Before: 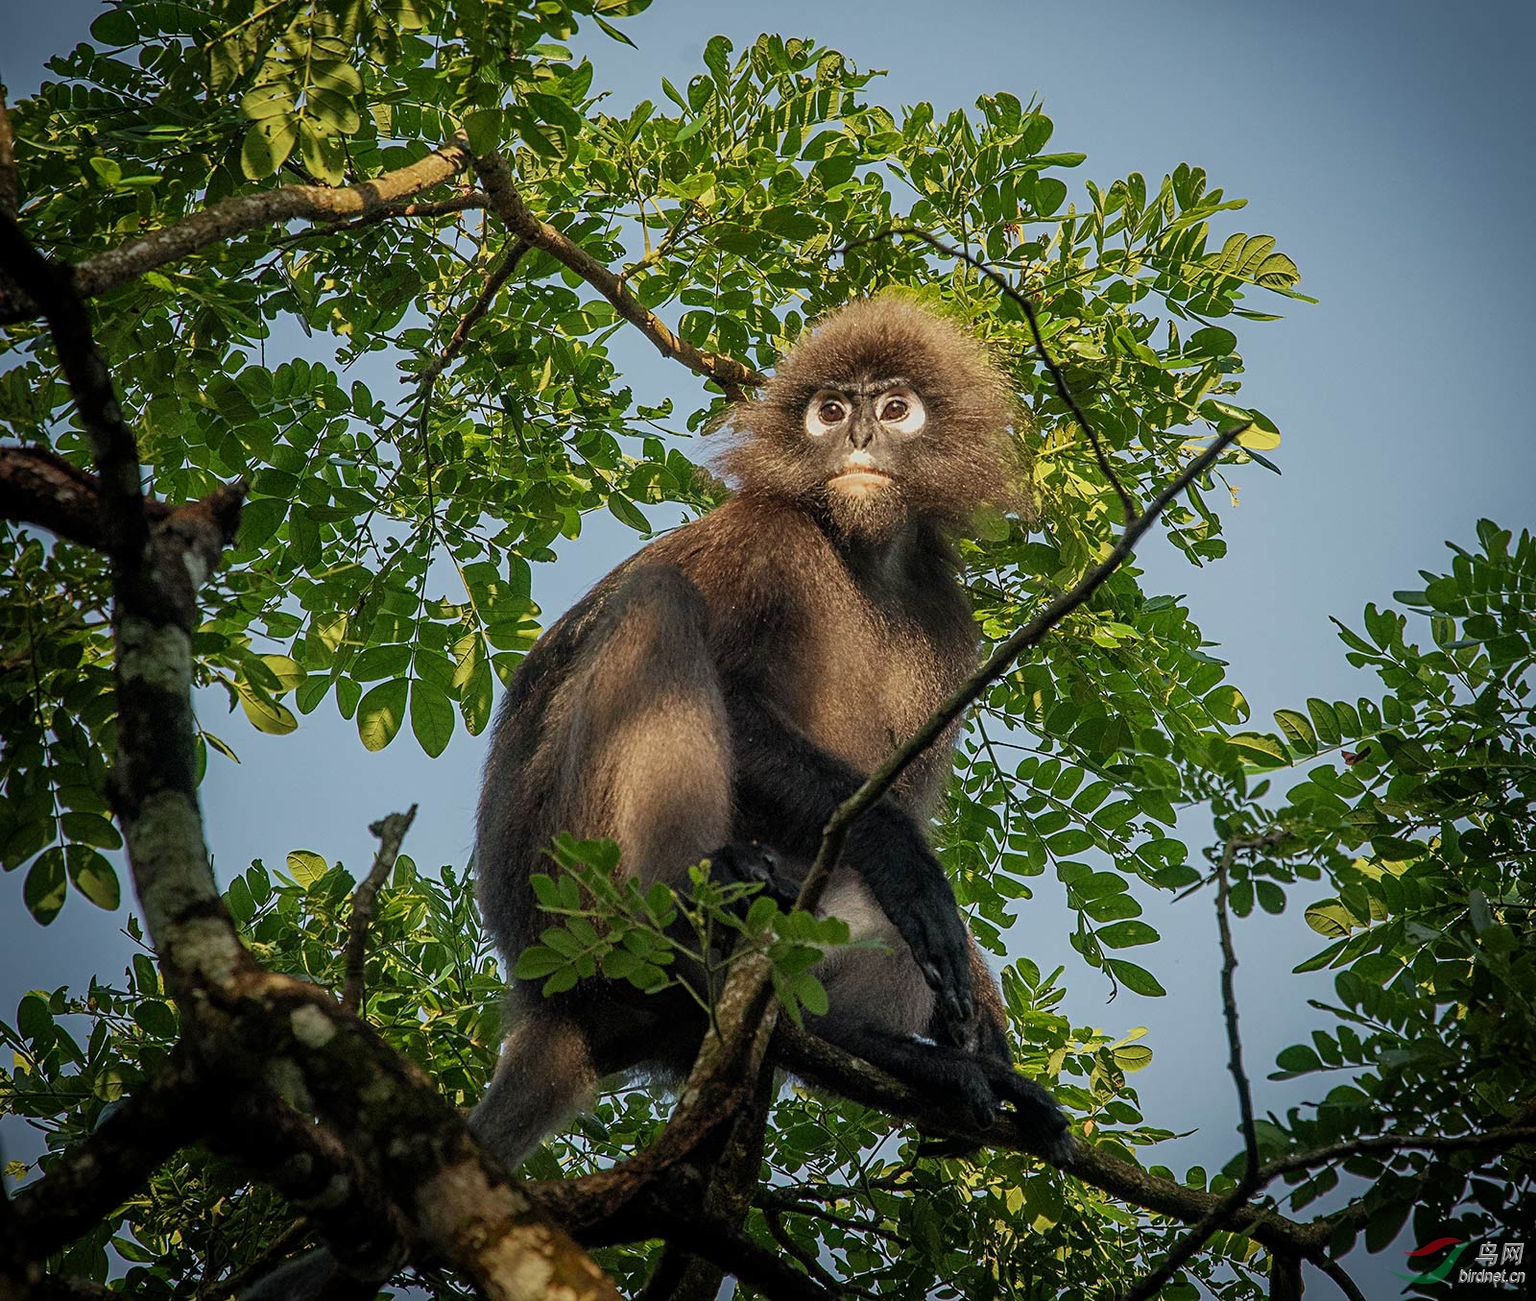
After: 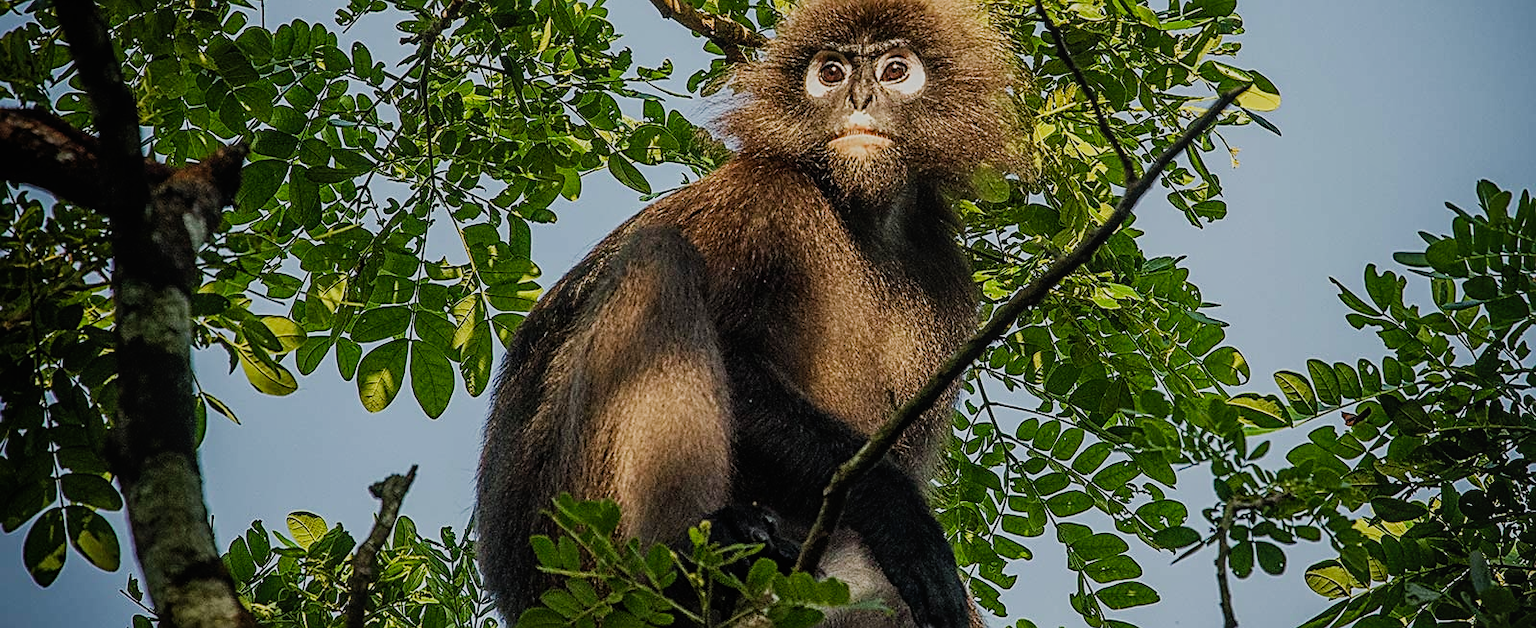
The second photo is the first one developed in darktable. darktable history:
sigmoid: on, module defaults
crop and rotate: top 26.056%, bottom 25.543%
sharpen: on, module defaults
local contrast: detail 110%
